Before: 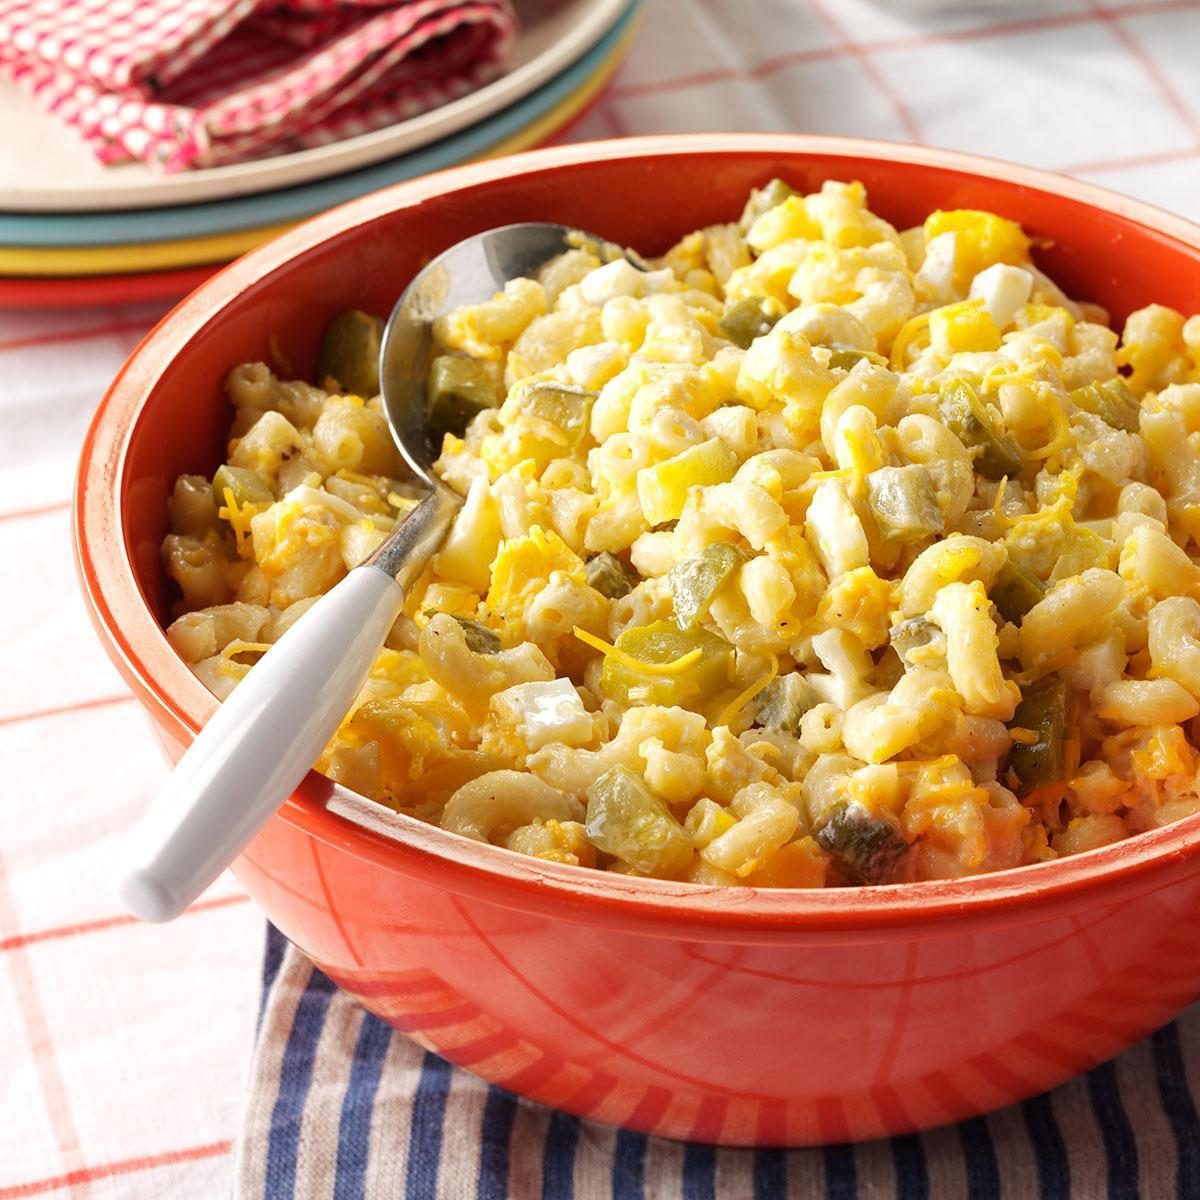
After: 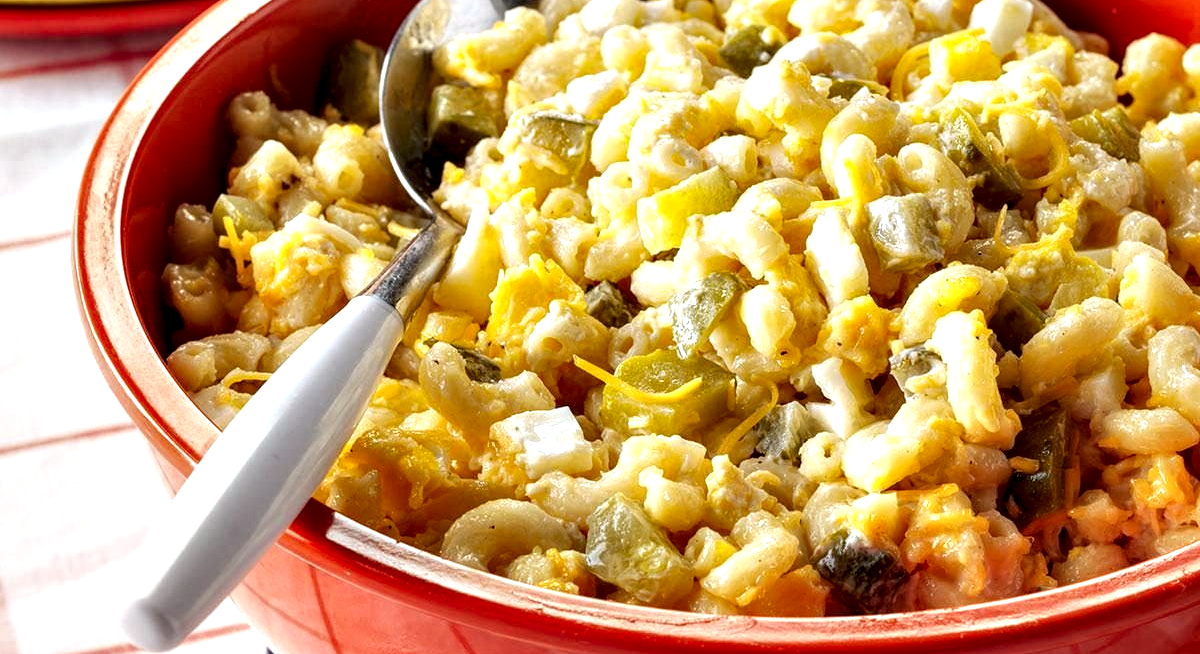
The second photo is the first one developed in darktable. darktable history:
crop and rotate: top 22.644%, bottom 22.774%
local contrast: detail 130%
contrast equalizer: octaves 7, y [[0.6 ×6], [0.55 ×6], [0 ×6], [0 ×6], [0 ×6]]
